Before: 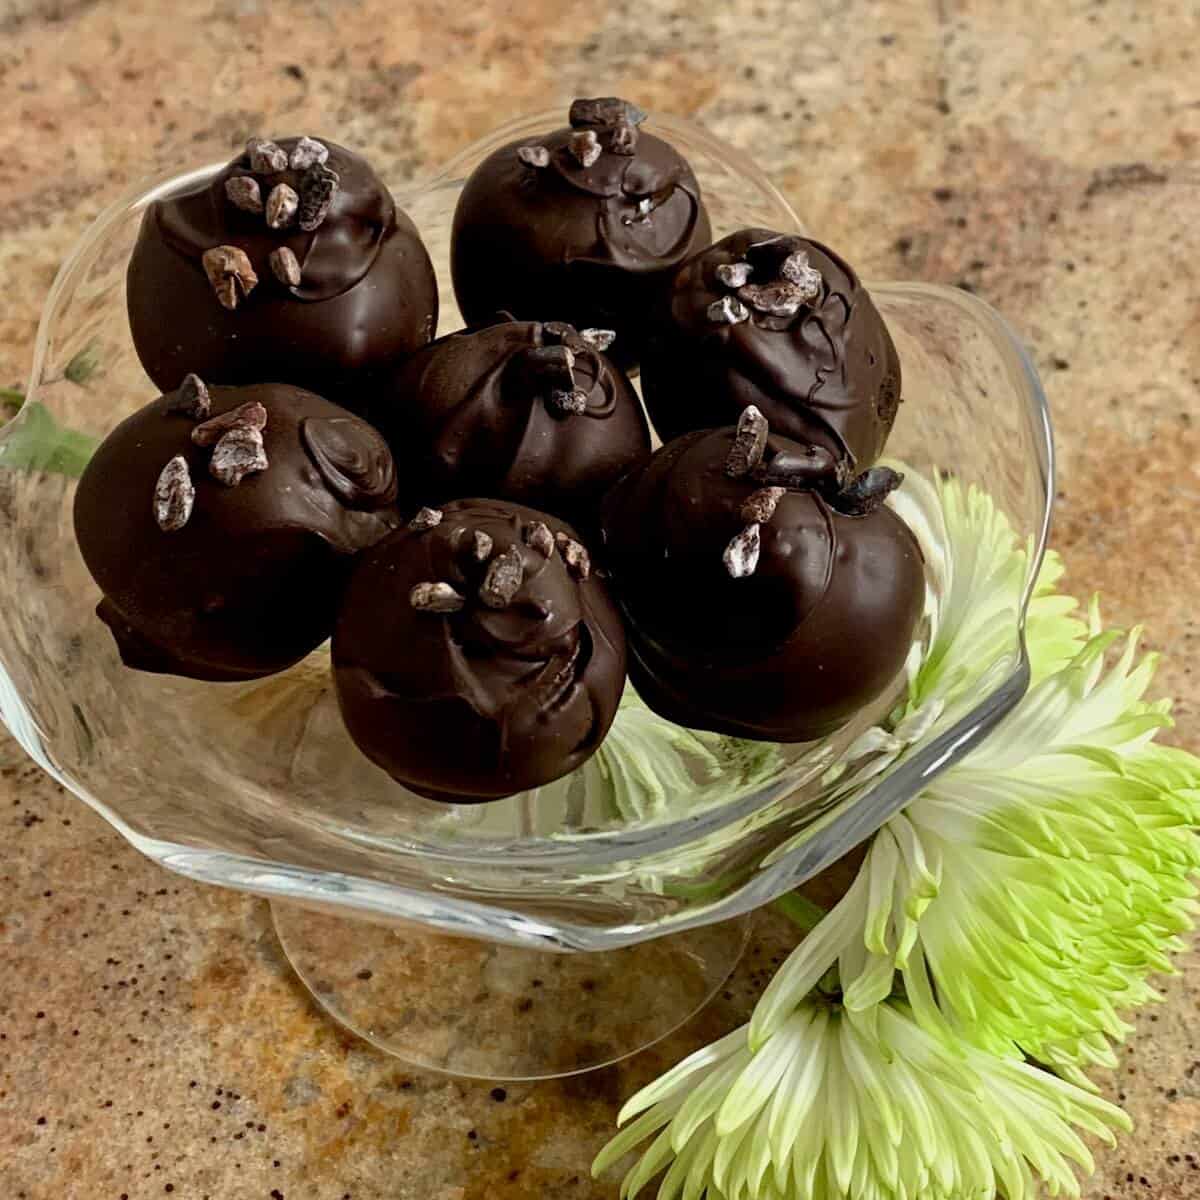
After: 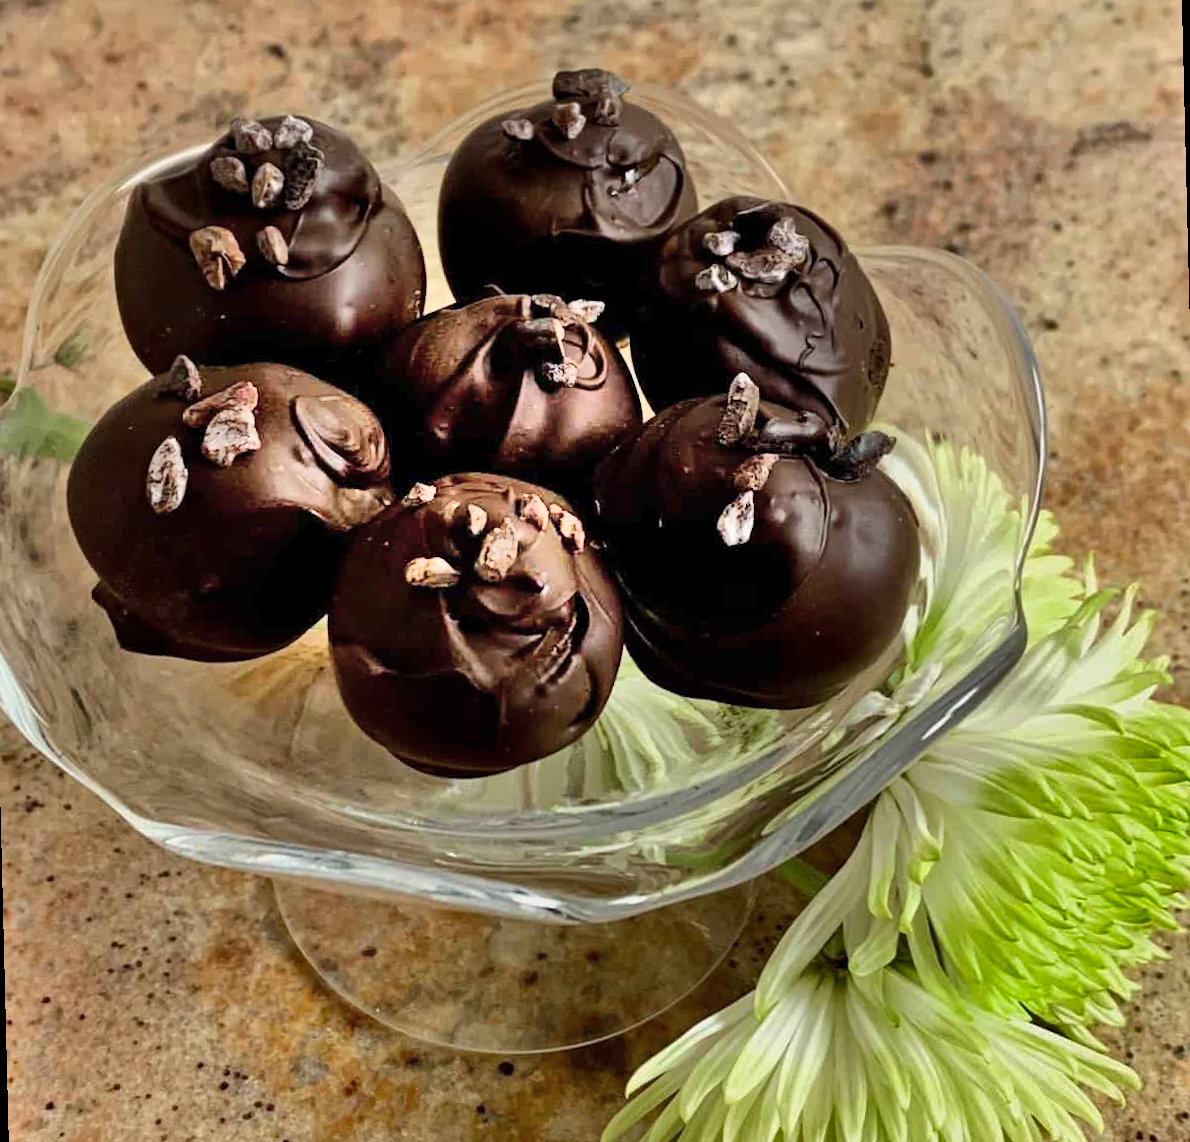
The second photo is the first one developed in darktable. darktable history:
shadows and highlights: shadows 75, highlights -60.85, soften with gaussian
rotate and perspective: rotation -1.42°, crop left 0.016, crop right 0.984, crop top 0.035, crop bottom 0.965
color balance rgb: saturation formula JzAzBz (2021)
